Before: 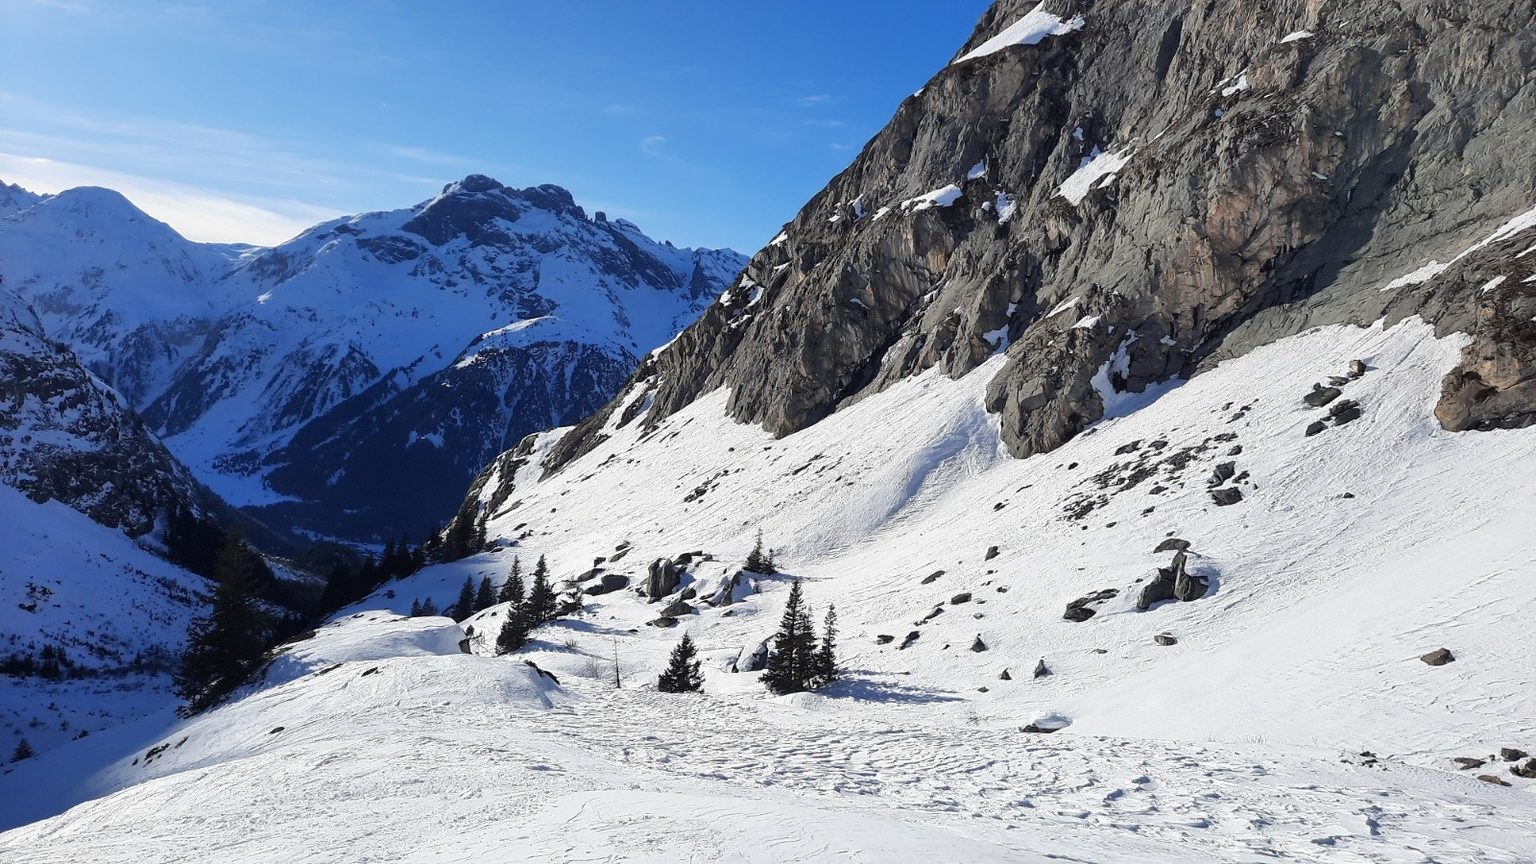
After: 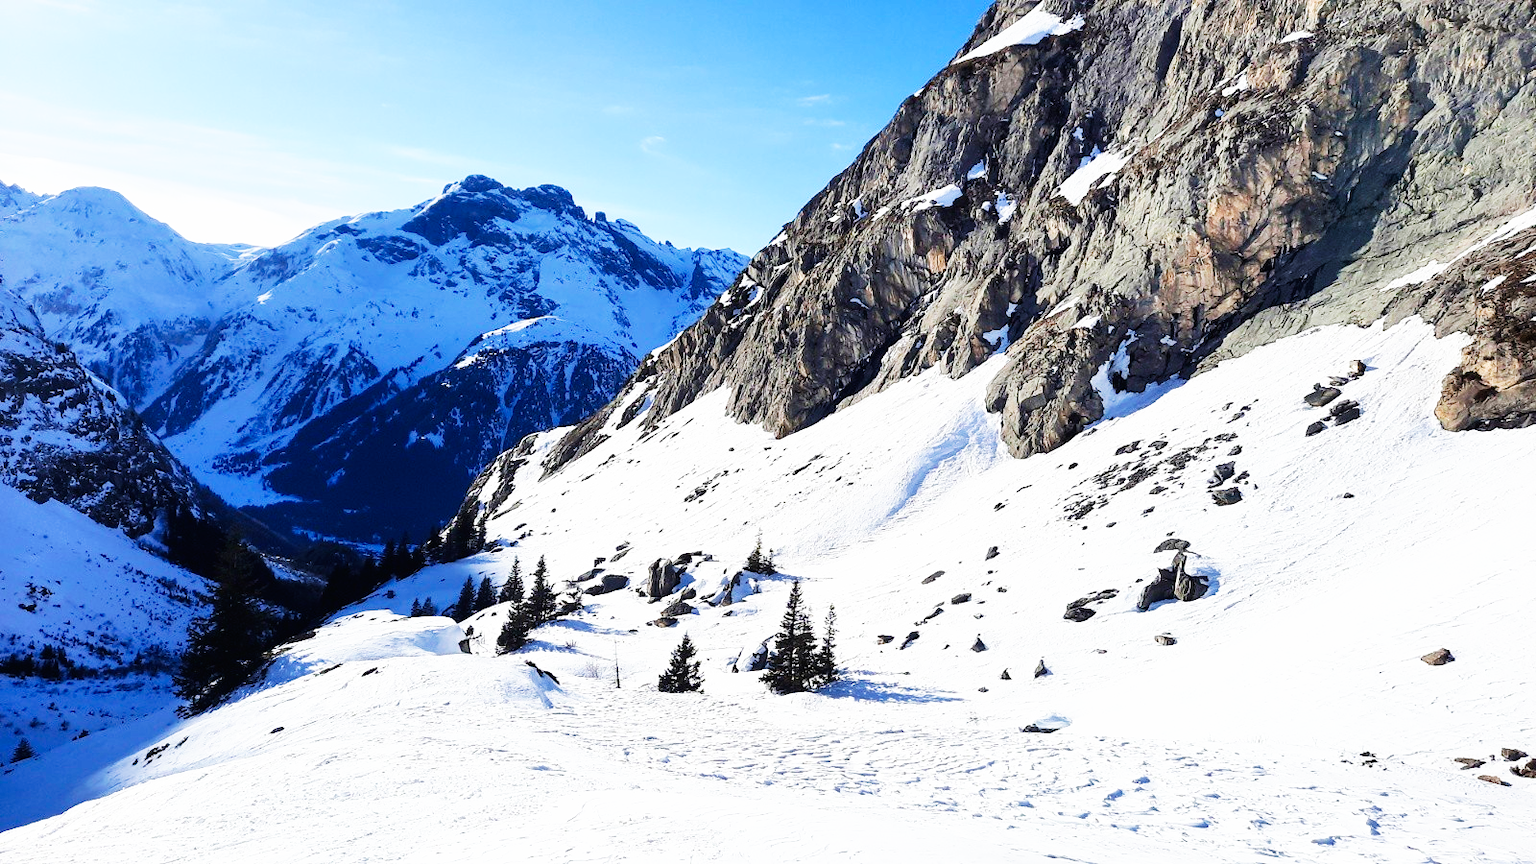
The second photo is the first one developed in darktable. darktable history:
velvia: strength 40.11%
base curve: curves: ch0 [(0, 0) (0.007, 0.004) (0.027, 0.03) (0.046, 0.07) (0.207, 0.54) (0.442, 0.872) (0.673, 0.972) (1, 1)], preserve colors none
